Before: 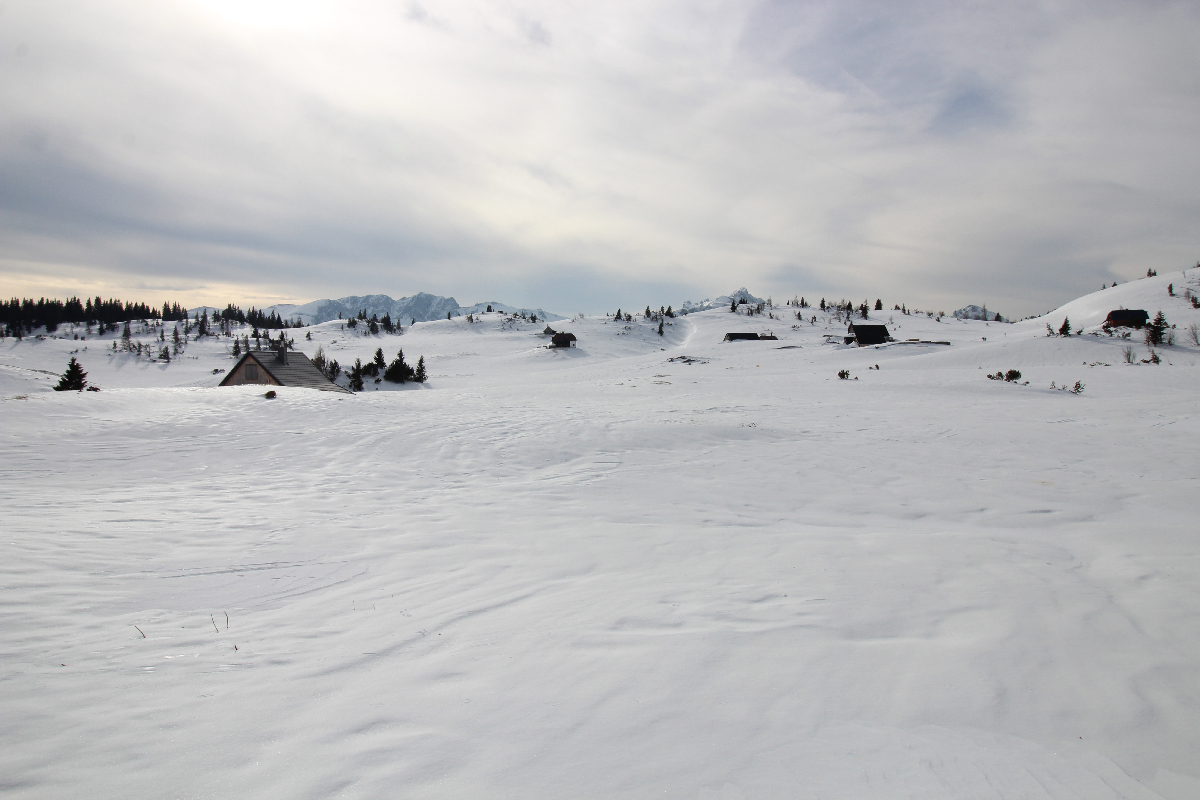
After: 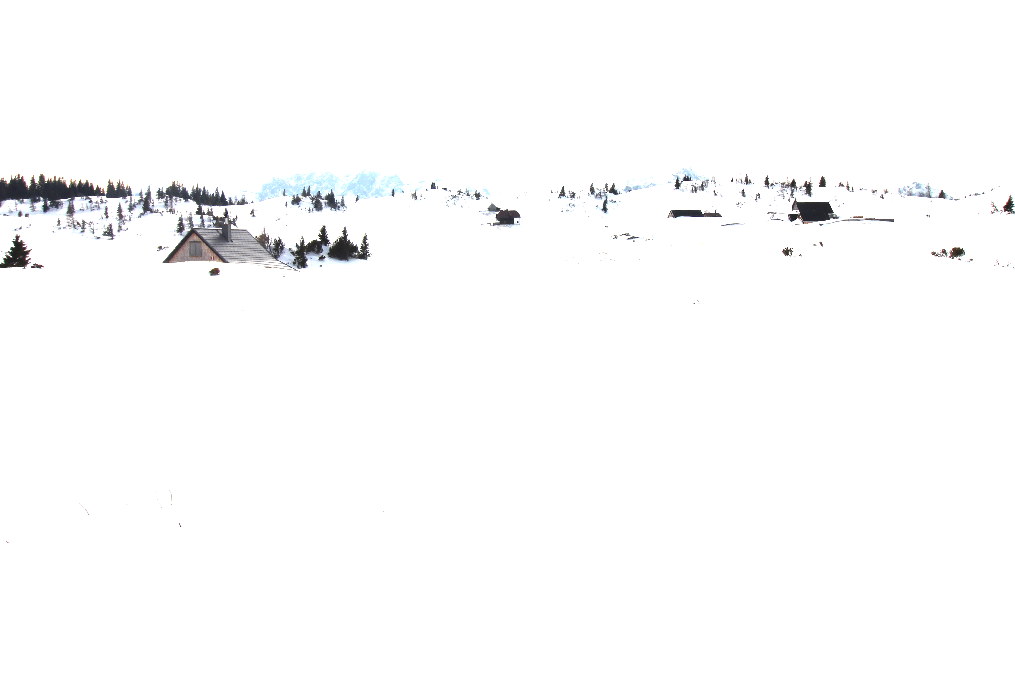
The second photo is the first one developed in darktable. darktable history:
exposure: exposure 2.214 EV, compensate exposure bias true, compensate highlight preservation false
crop and rotate: left 4.667%, top 15.471%, right 10.705%
